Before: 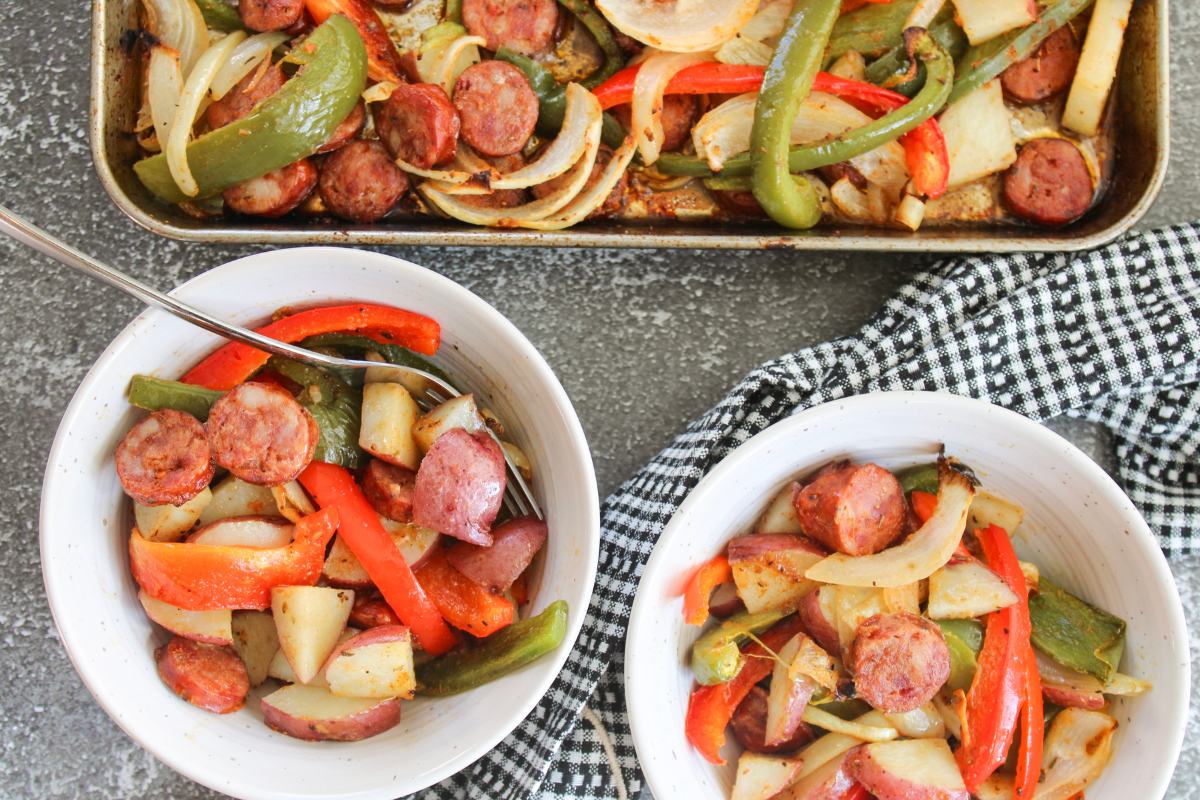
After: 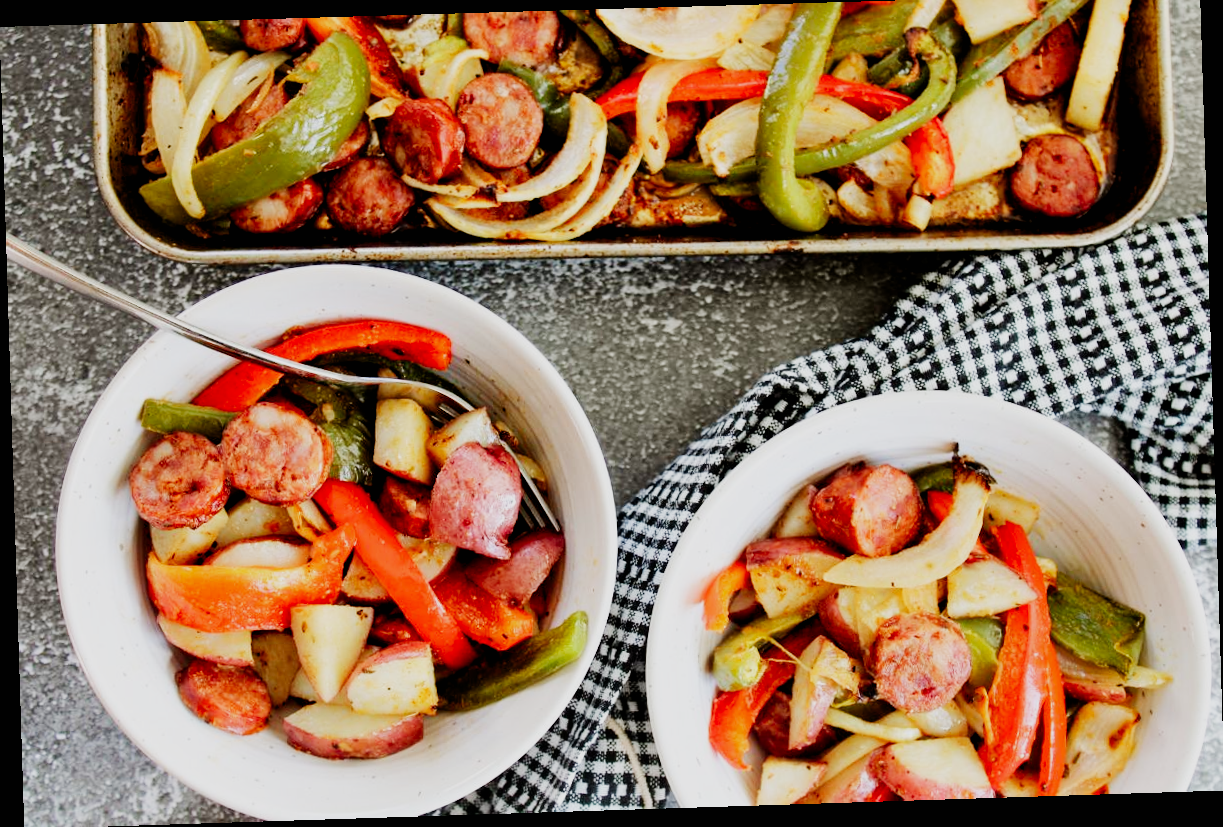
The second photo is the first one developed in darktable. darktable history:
sigmoid: contrast 1.8, skew -0.2, preserve hue 0%, red attenuation 0.1, red rotation 0.035, green attenuation 0.1, green rotation -0.017, blue attenuation 0.15, blue rotation -0.052, base primaries Rec2020
crop: top 1.049%, right 0.001%
exposure: black level correction 0.016, exposure -0.009 EV, compensate highlight preservation false
rotate and perspective: rotation -1.77°, lens shift (horizontal) 0.004, automatic cropping off
